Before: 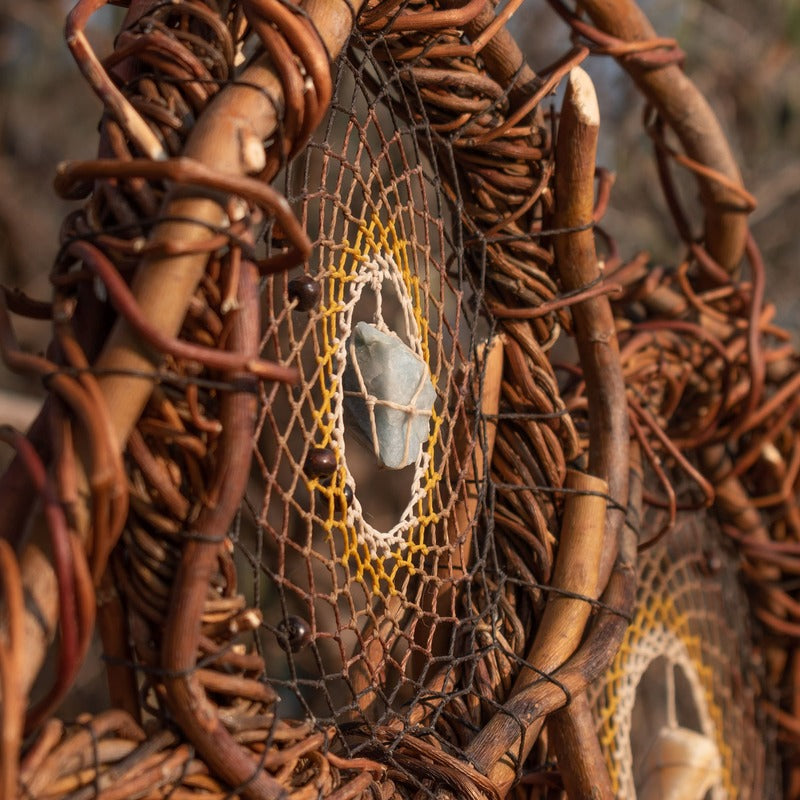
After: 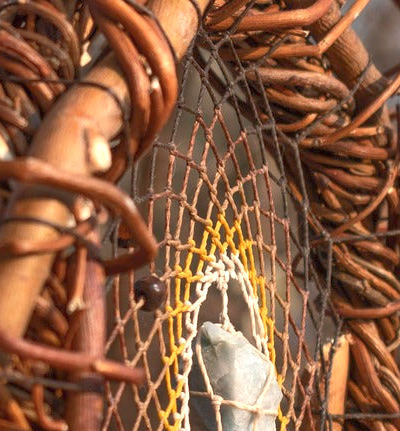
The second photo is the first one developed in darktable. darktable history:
tone equalizer: -8 EV -0.036 EV, -7 EV 0.033 EV, -6 EV -0.007 EV, -5 EV 0.008 EV, -4 EV -0.048 EV, -3 EV -0.24 EV, -2 EV -0.686 EV, -1 EV -0.978 EV, +0 EV -0.946 EV
exposure: black level correction 0, exposure 1.592 EV, compensate highlight preservation false
crop: left 19.372%, right 30.549%, bottom 46.067%
shadows and highlights: shadows 31.04, highlights 1.72, highlights color adjustment 77.93%, soften with gaussian
